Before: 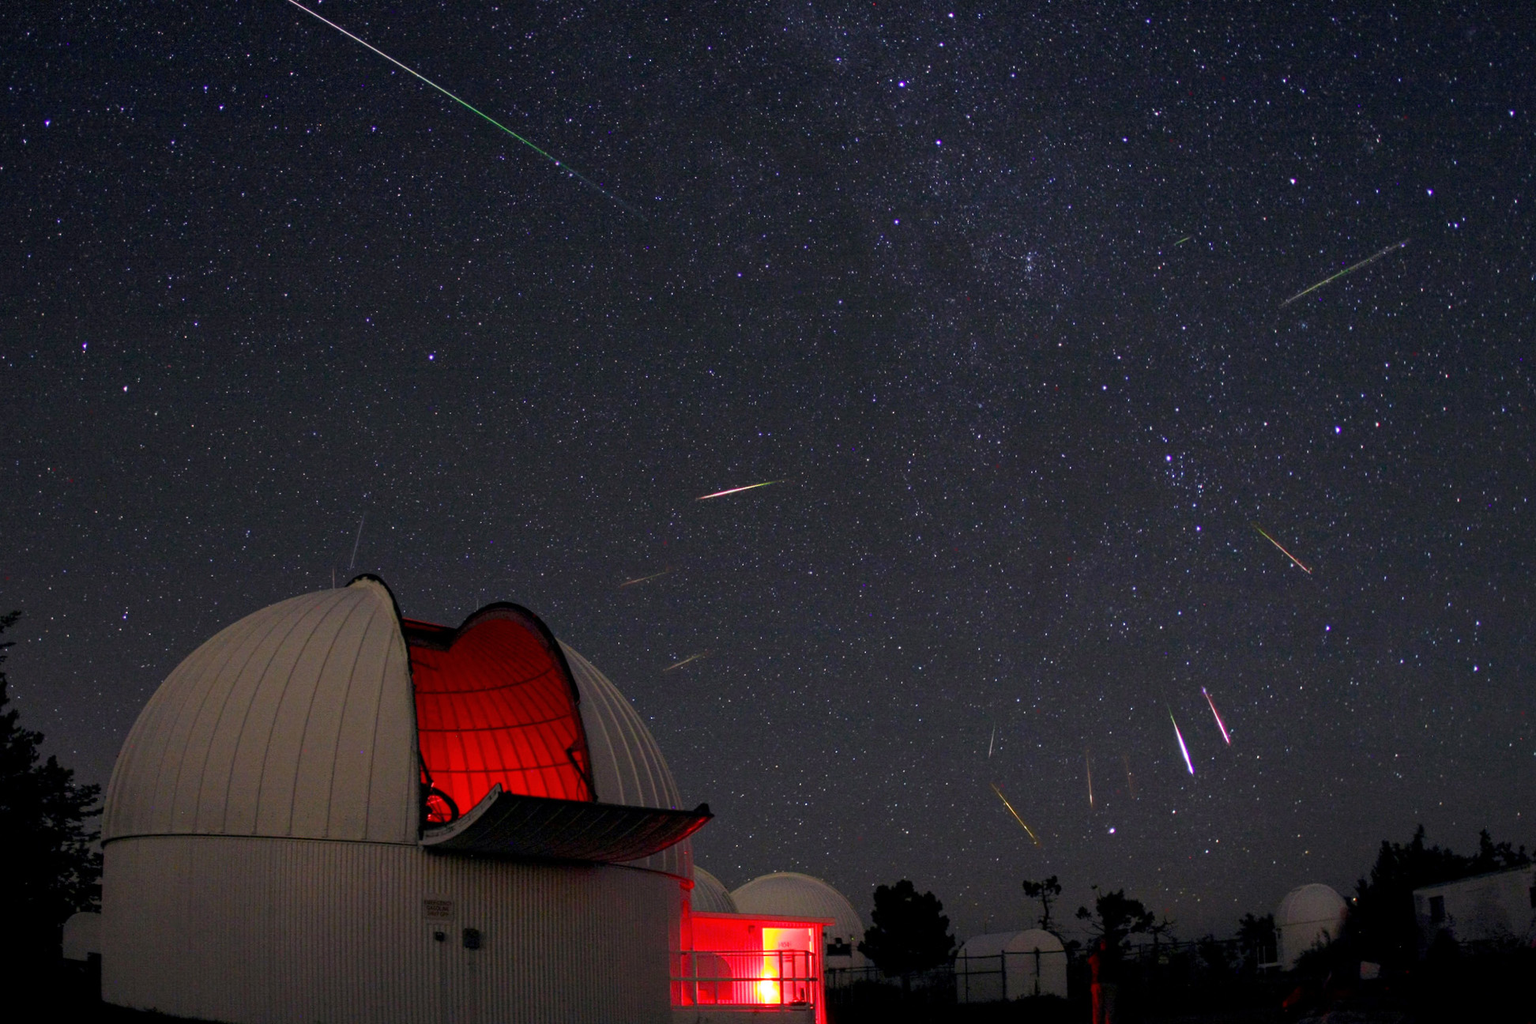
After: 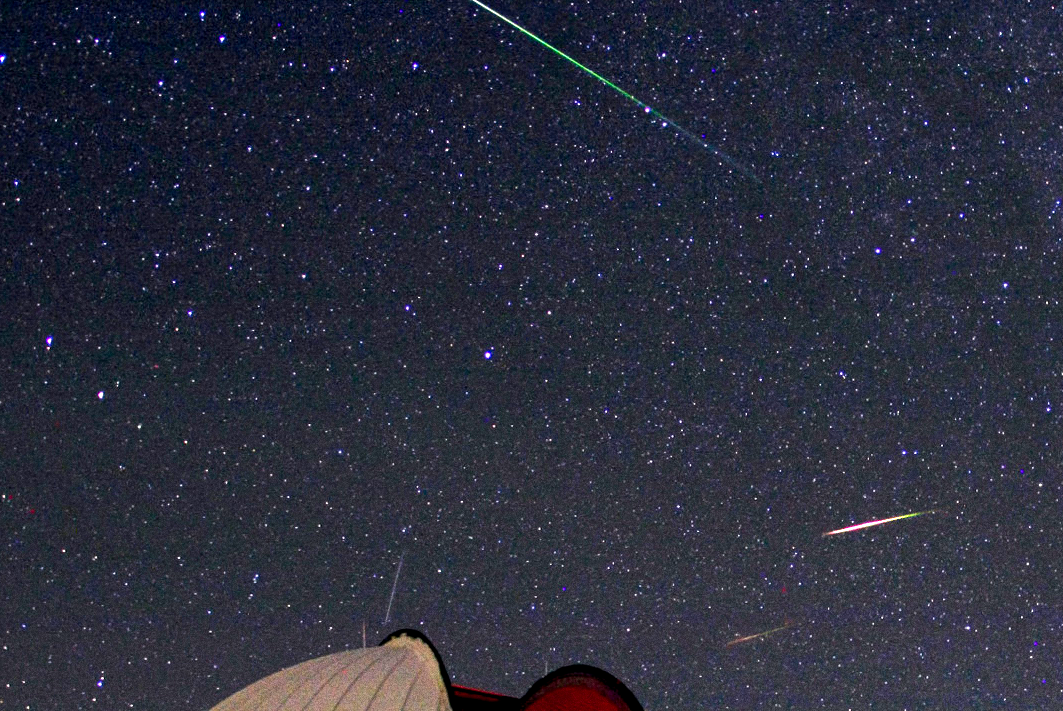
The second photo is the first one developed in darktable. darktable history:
color balance: lift [0.991, 1, 1, 1], gamma [0.996, 1, 1, 1], input saturation 98.52%, contrast 20.34%, output saturation 103.72%
exposure: black level correction 0, exposure 1.45 EV, compensate exposure bias true, compensate highlight preservation false
grain: coarseness 0.09 ISO, strength 40%
crop and rotate: left 3.047%, top 7.509%, right 42.236%, bottom 37.598%
